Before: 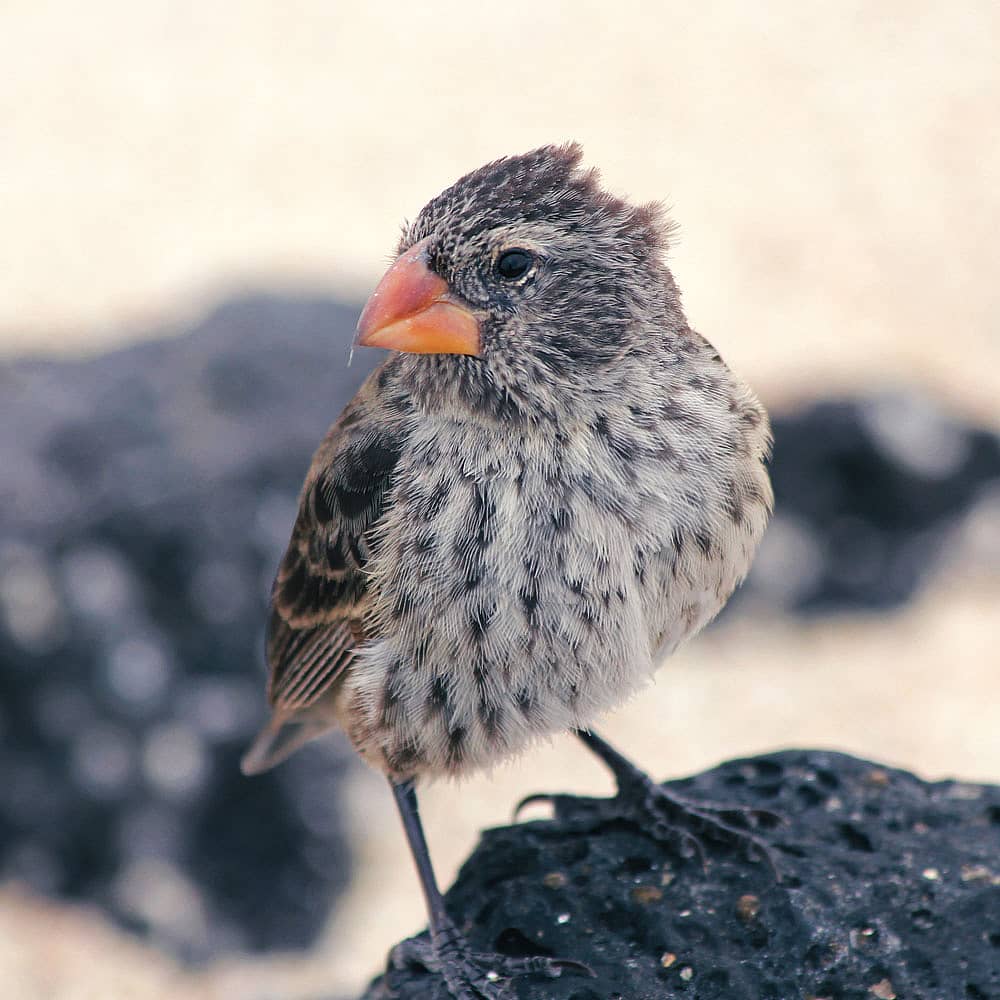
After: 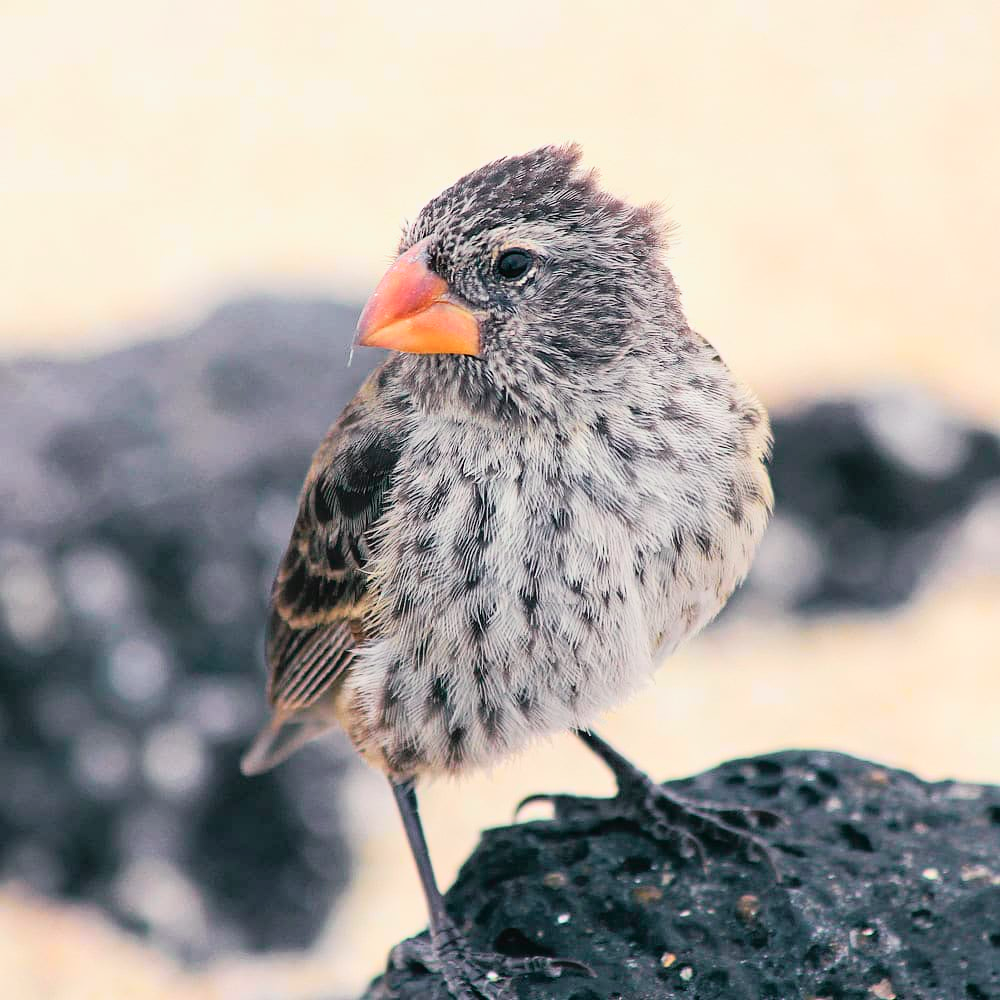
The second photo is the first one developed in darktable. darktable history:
tone curve: curves: ch0 [(0, 0.005) (0.103, 0.097) (0.18, 0.22) (0.4, 0.485) (0.5, 0.612) (0.668, 0.787) (0.823, 0.894) (1, 0.971)]; ch1 [(0, 0) (0.172, 0.123) (0.324, 0.253) (0.396, 0.388) (0.478, 0.461) (0.499, 0.498) (0.522, 0.528) (0.618, 0.649) (0.753, 0.821) (1, 1)]; ch2 [(0, 0) (0.411, 0.424) (0.496, 0.501) (0.515, 0.514) (0.555, 0.585) (0.641, 0.69) (1, 1)], color space Lab, independent channels, preserve colors none
